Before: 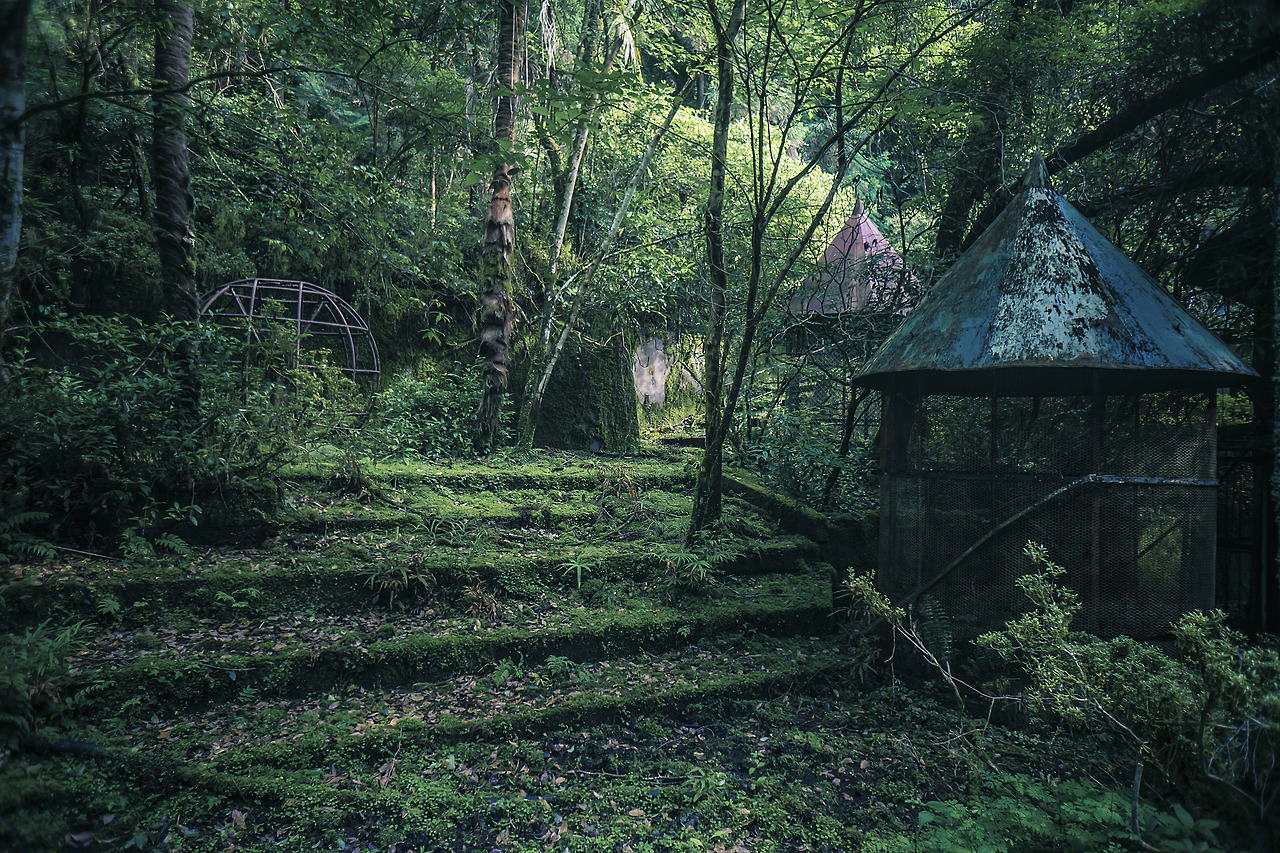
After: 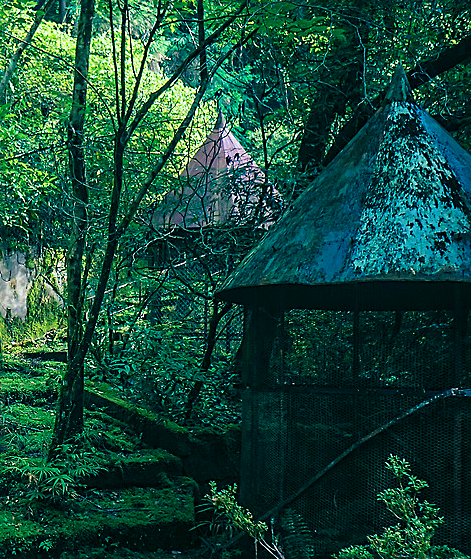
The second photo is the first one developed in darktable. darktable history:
tone equalizer: smoothing diameter 24.86%, edges refinement/feathering 14.9, preserve details guided filter
crop and rotate: left 49.92%, top 10.115%, right 13.211%, bottom 24.348%
sharpen: amount 0.499
color correction: highlights a* -7.6, highlights b* 1.24, shadows a* -3.21, saturation 1.38
